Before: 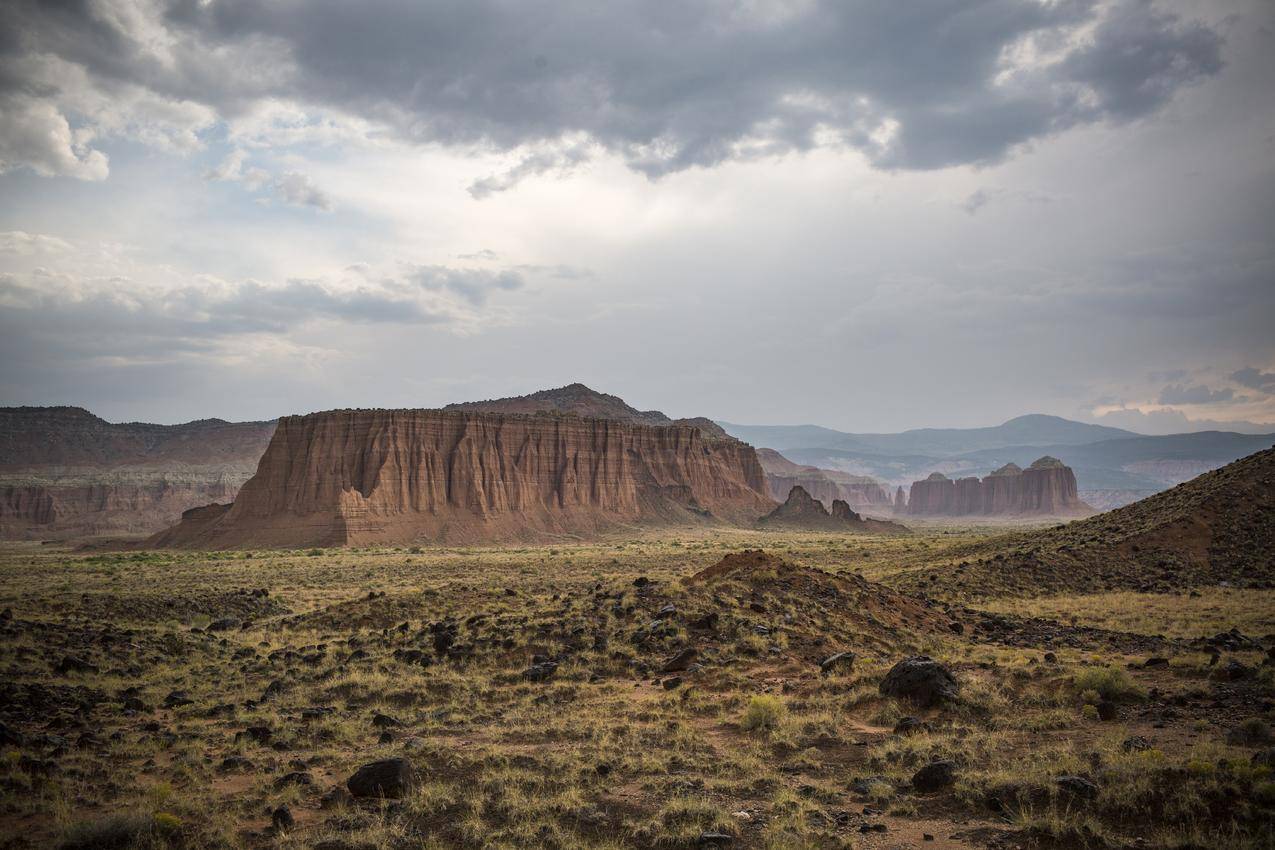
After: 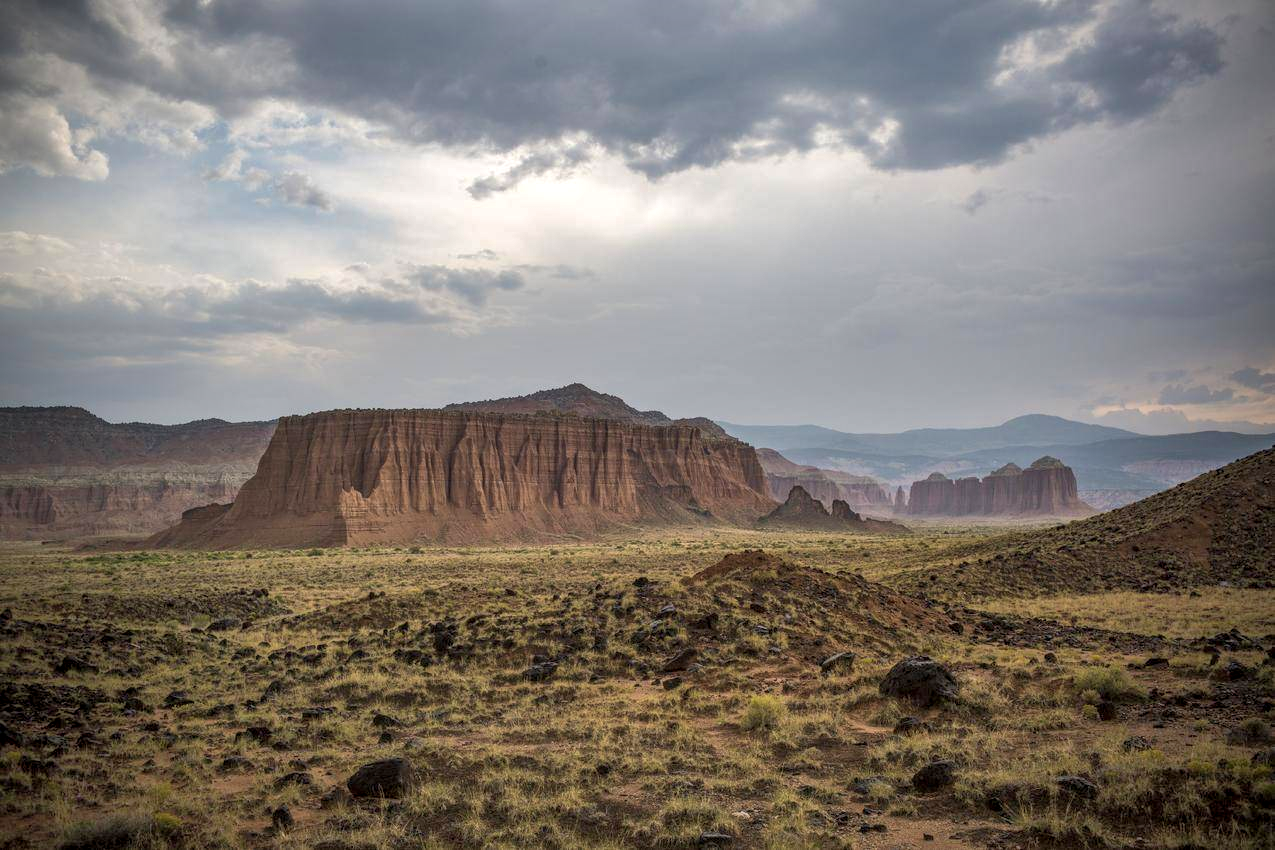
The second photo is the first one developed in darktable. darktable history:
velvia: strength 15.15%
shadows and highlights: on, module defaults
local contrast: on, module defaults
tone equalizer: edges refinement/feathering 500, mask exposure compensation -1.57 EV, preserve details no
